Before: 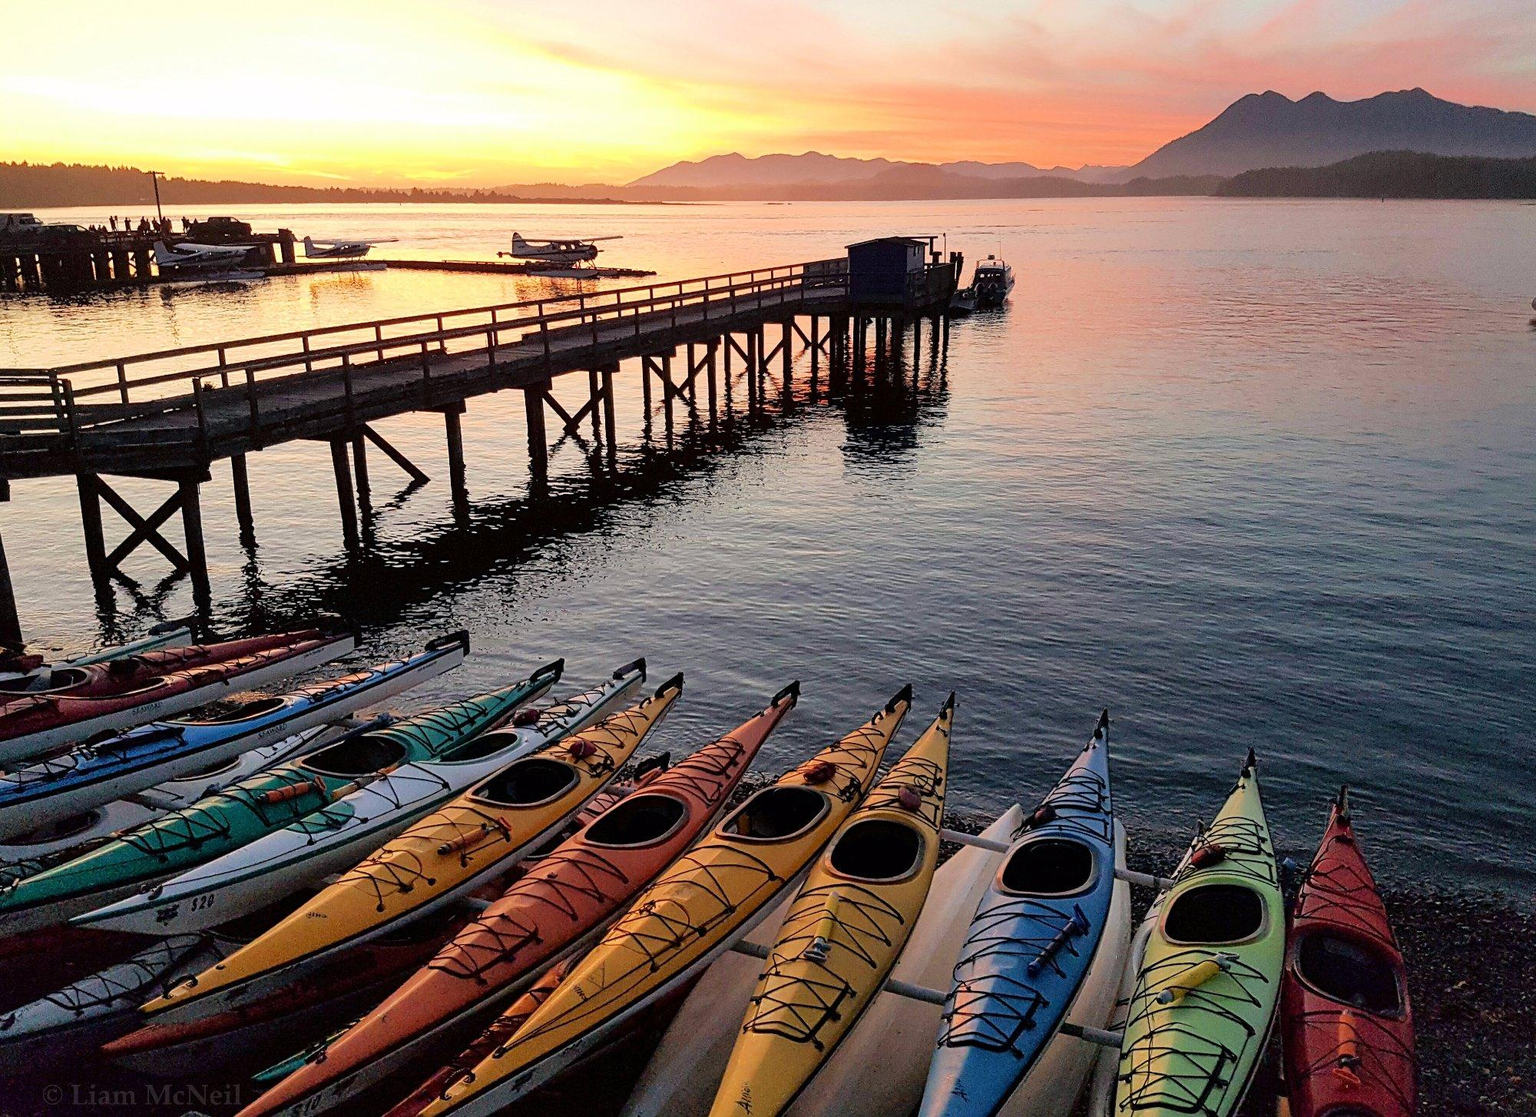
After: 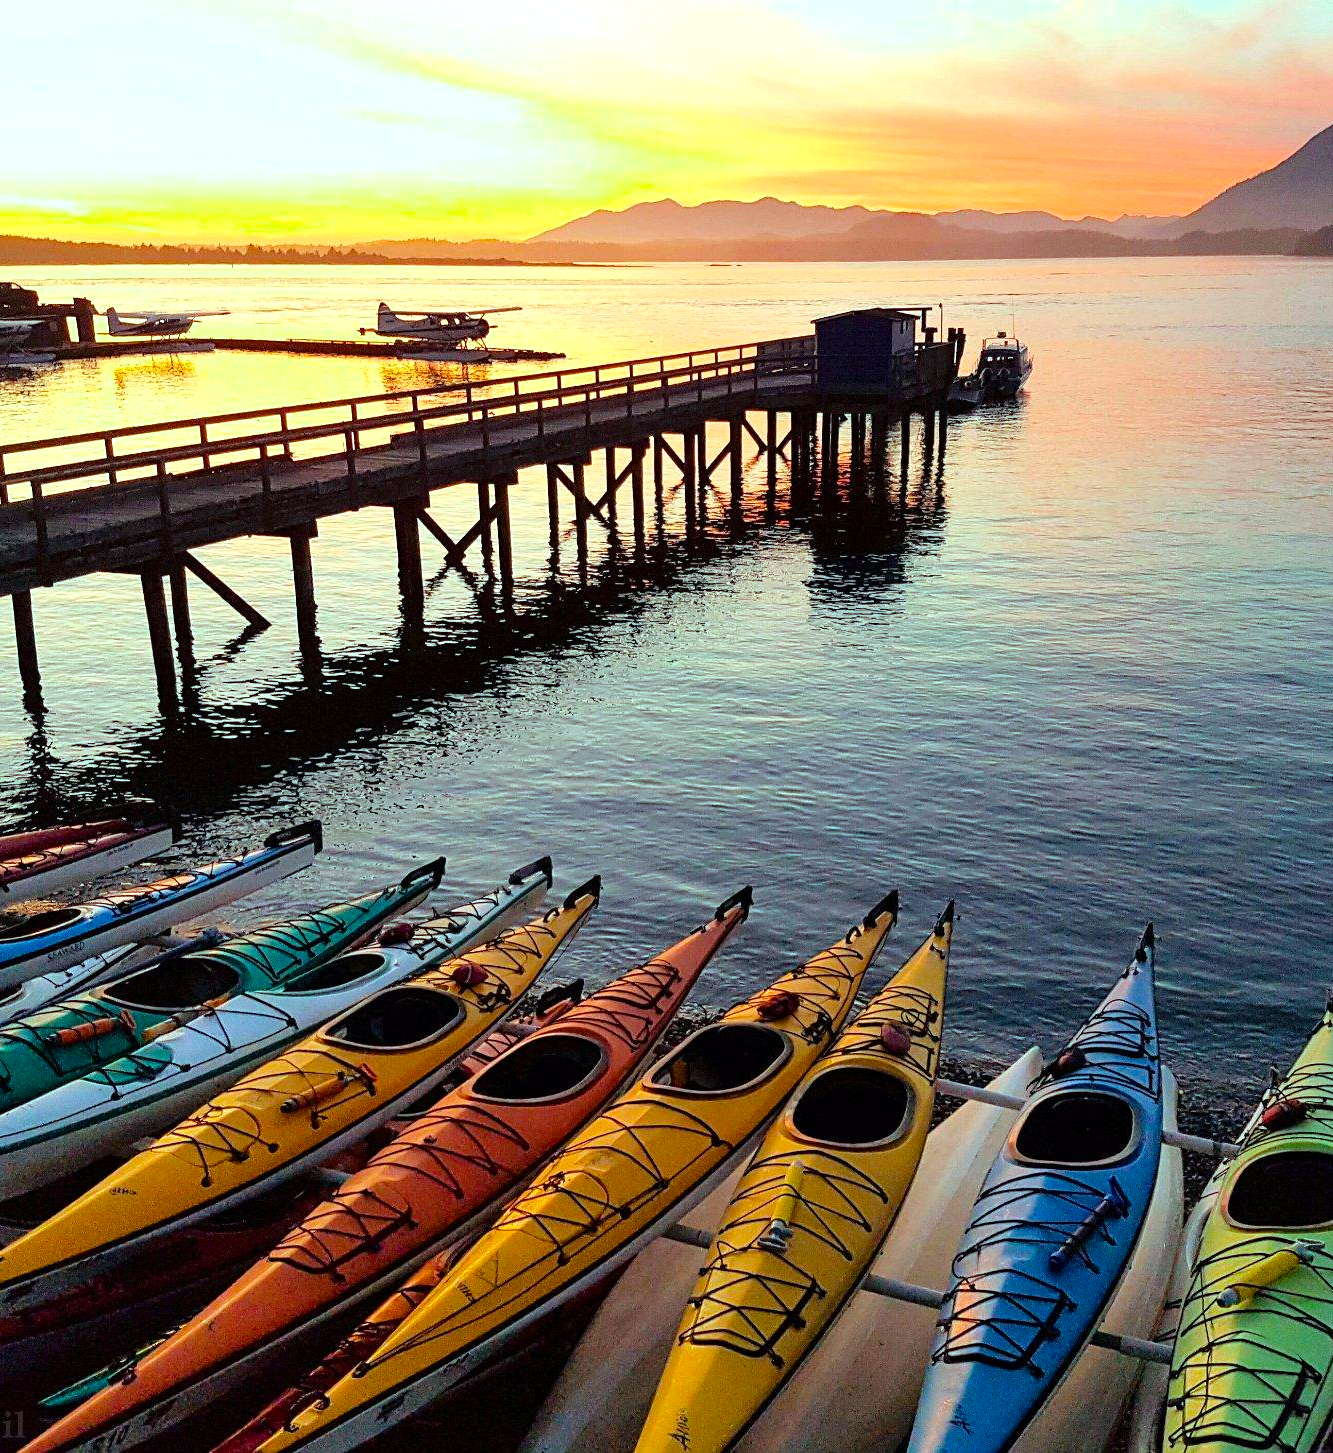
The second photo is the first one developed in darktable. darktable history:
color balance rgb: highlights gain › chroma 4.1%, highlights gain › hue 203.49°, global offset › hue 169.66°, perceptual saturation grading › global saturation 25.813%, perceptual brilliance grading › global brilliance 11.701%, global vibrance 20%
color correction: highlights b* 2.94
crop and rotate: left 14.491%, right 18.816%
